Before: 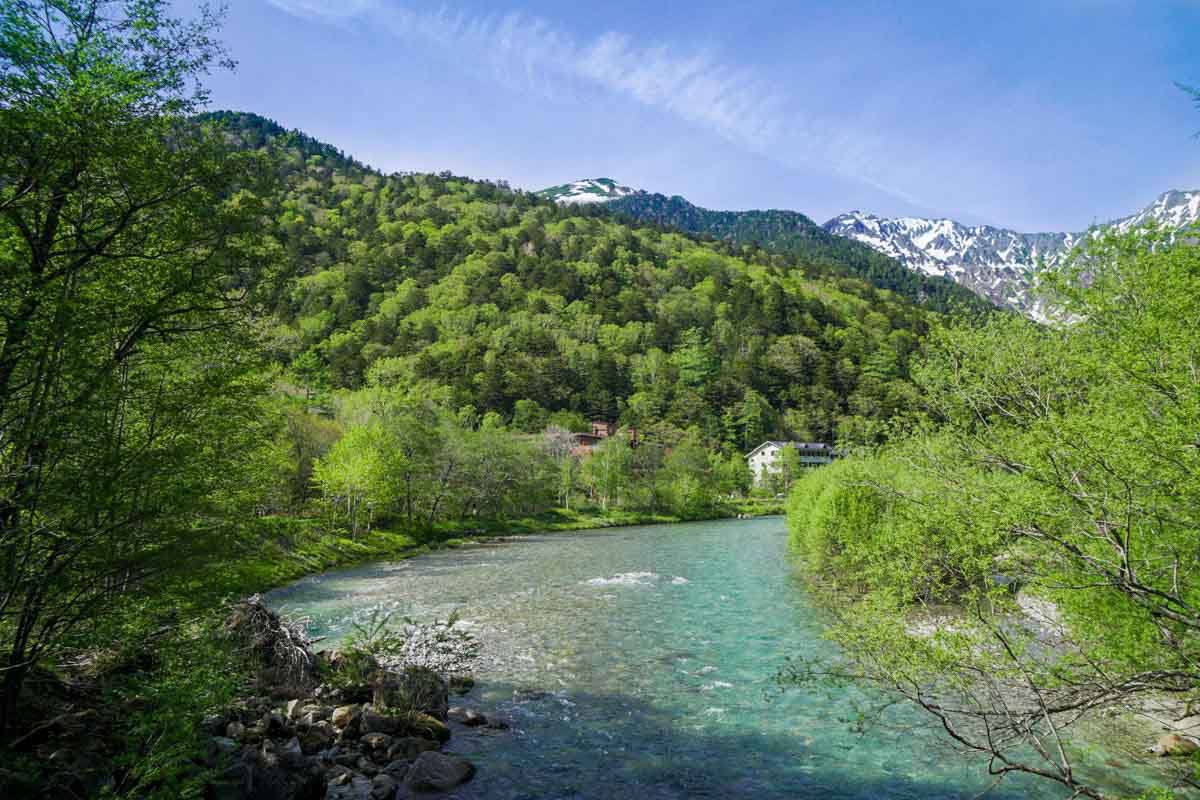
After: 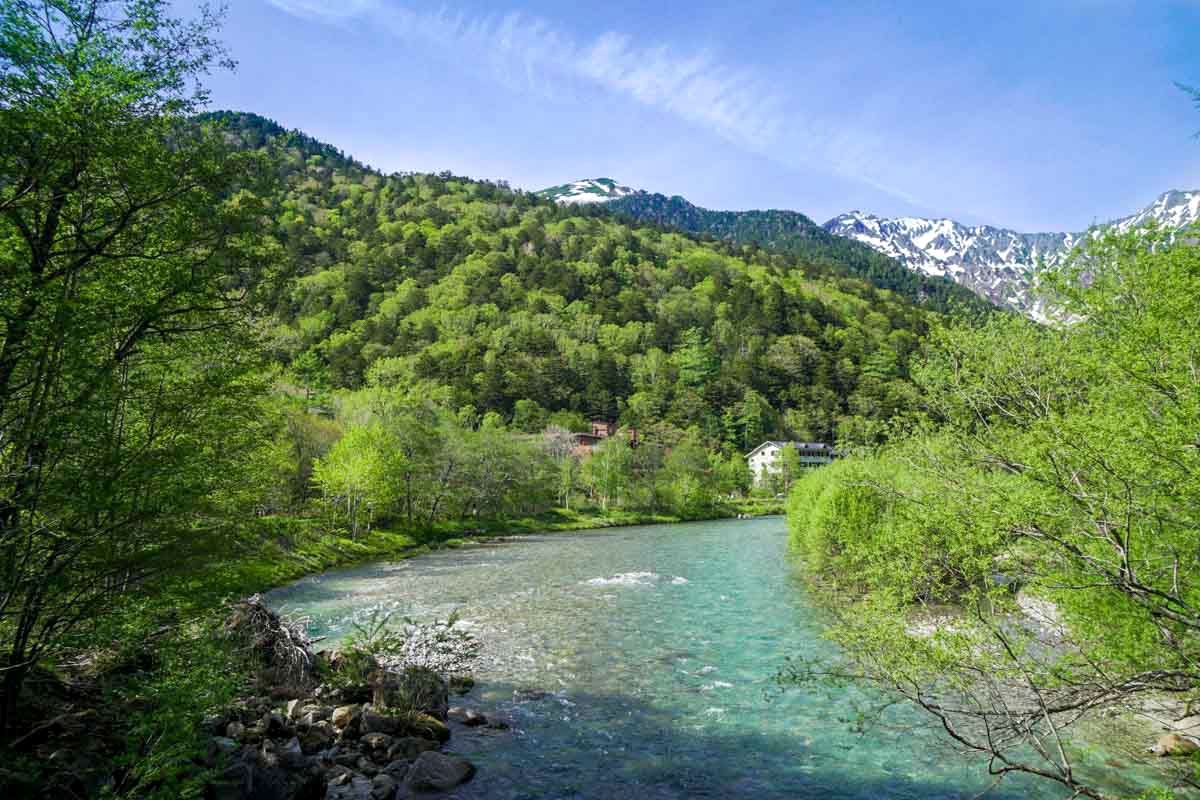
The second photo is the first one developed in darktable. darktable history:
exposure: black level correction 0.001, exposure 0.193 EV, compensate highlight preservation false
